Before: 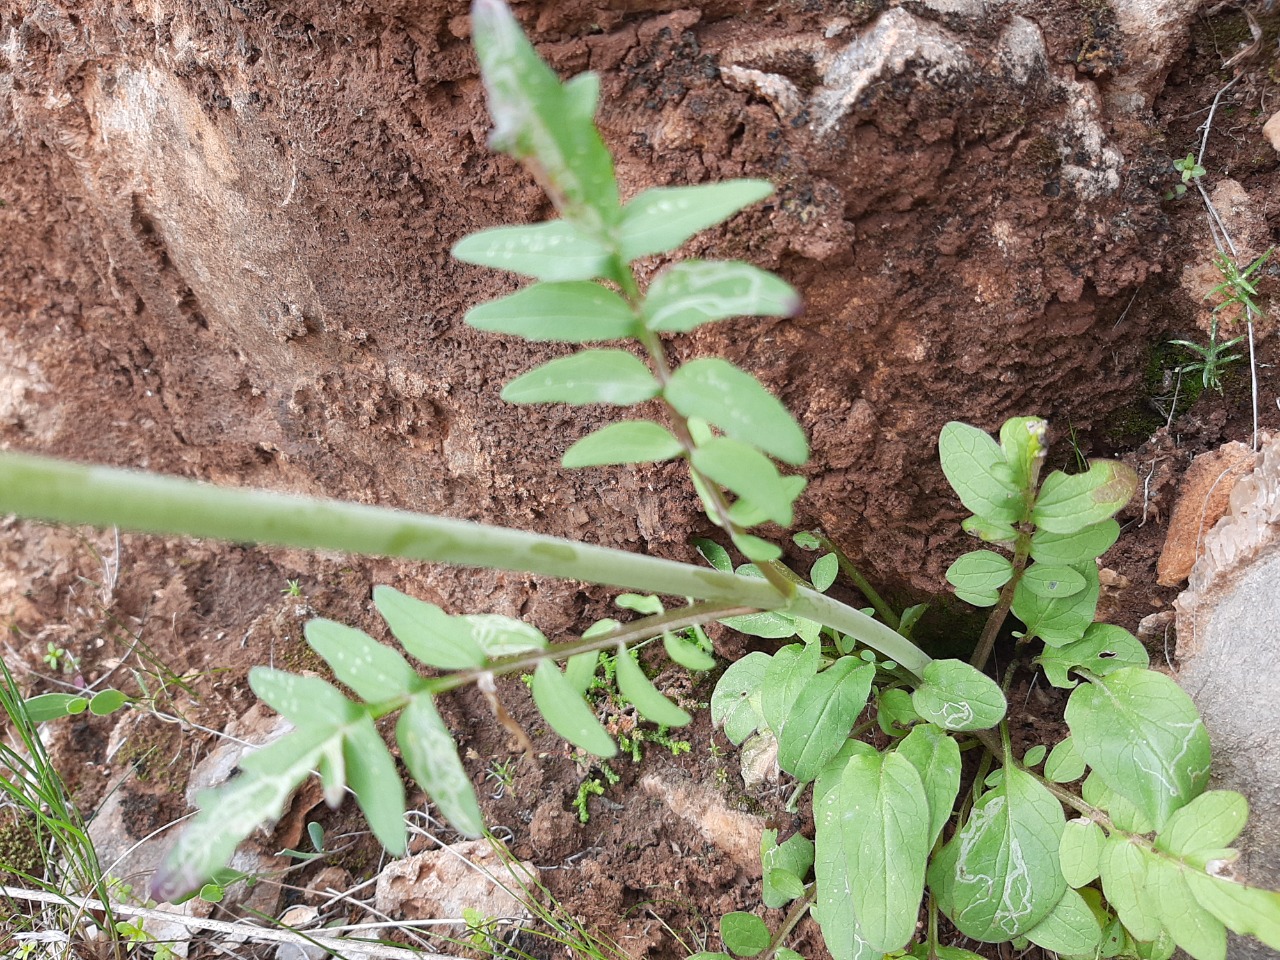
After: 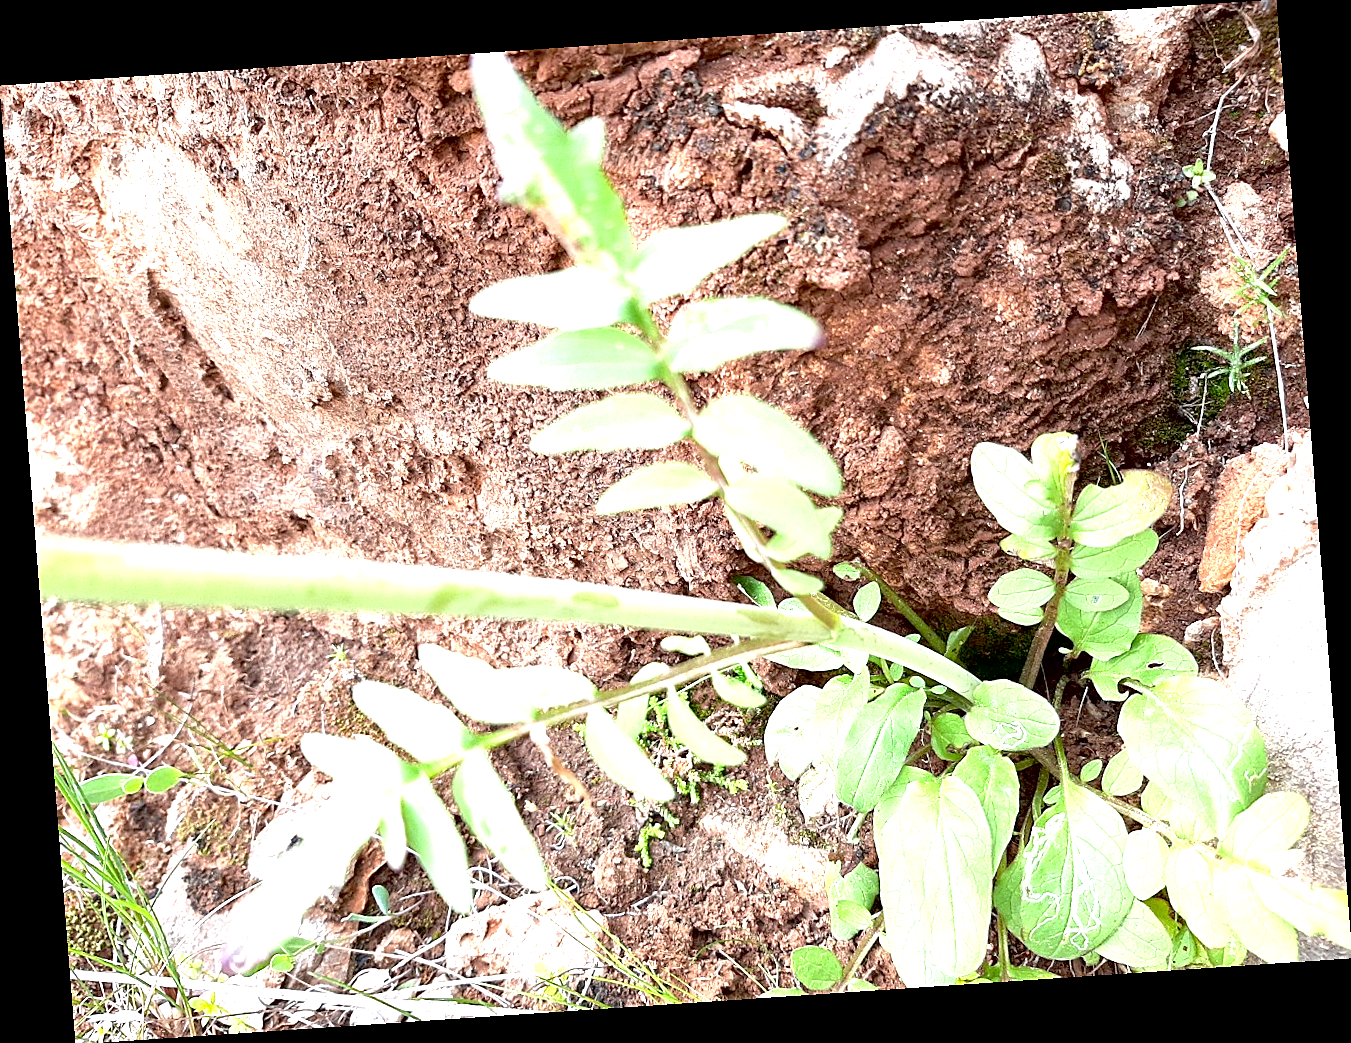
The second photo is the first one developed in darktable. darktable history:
exposure: black level correction 0.009, exposure 1.425 EV, compensate highlight preservation false
local contrast: mode bilateral grid, contrast 20, coarseness 50, detail 120%, midtone range 0.2
rotate and perspective: rotation -4.2°, shear 0.006, automatic cropping off
sharpen: on, module defaults
